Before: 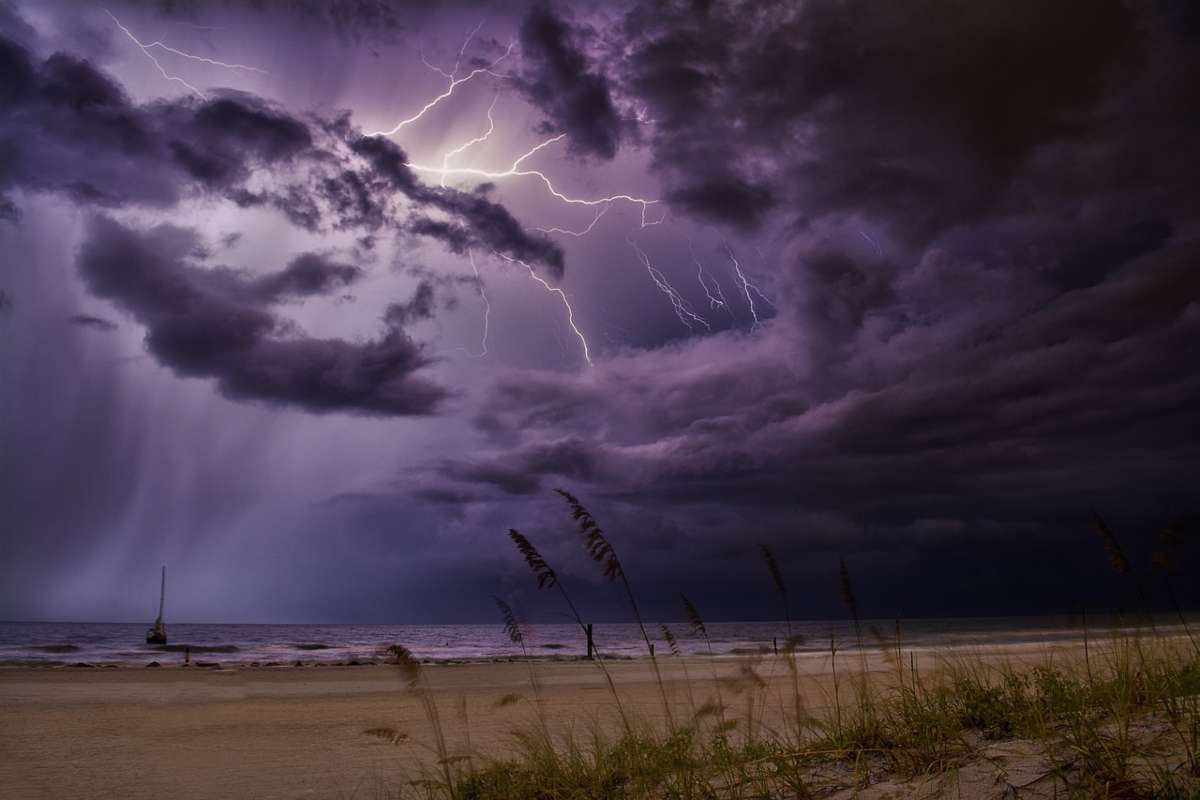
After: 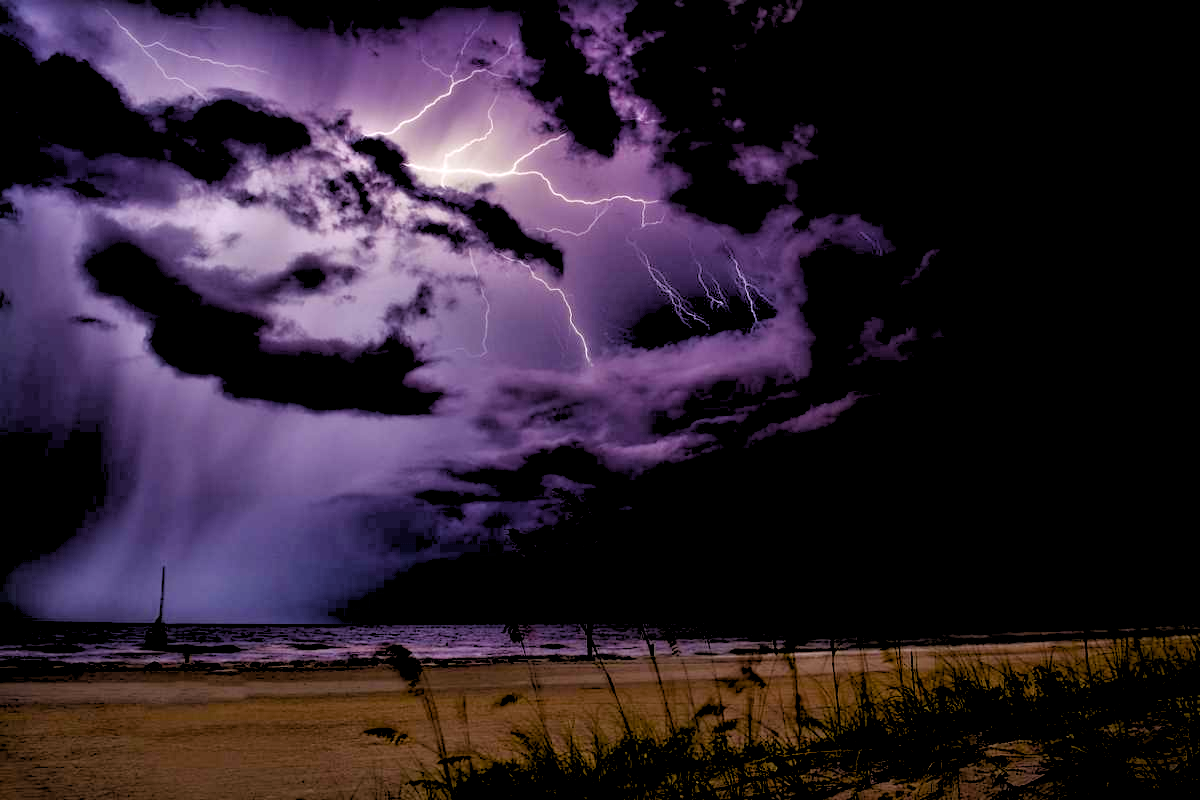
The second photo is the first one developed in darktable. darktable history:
color balance rgb: shadows lift › luminance -9.41%, highlights gain › luminance 17.6%, global offset › luminance -1.45%, perceptual saturation grading › highlights -17.77%, perceptual saturation grading › mid-tones 33.1%, perceptual saturation grading › shadows 50.52%, global vibrance 24.22%
rgb levels: levels [[0.029, 0.461, 0.922], [0, 0.5, 1], [0, 0.5, 1]]
